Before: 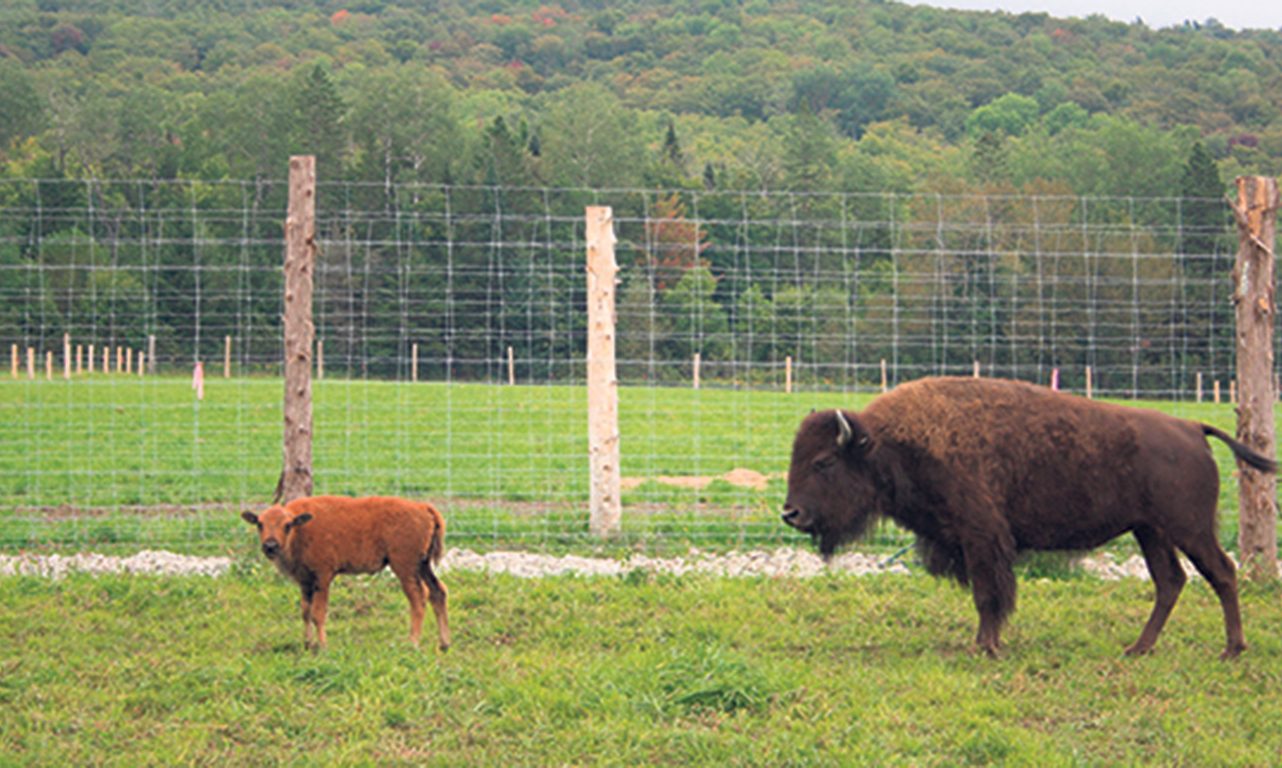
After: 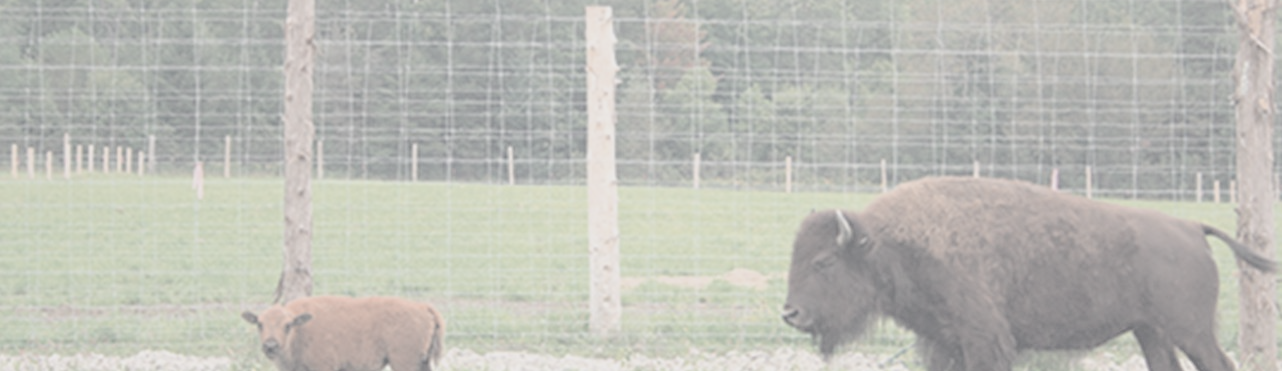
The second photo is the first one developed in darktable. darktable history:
crop and rotate: top 26.056%, bottom 25.543%
contrast brightness saturation: contrast -0.32, brightness 0.75, saturation -0.78
